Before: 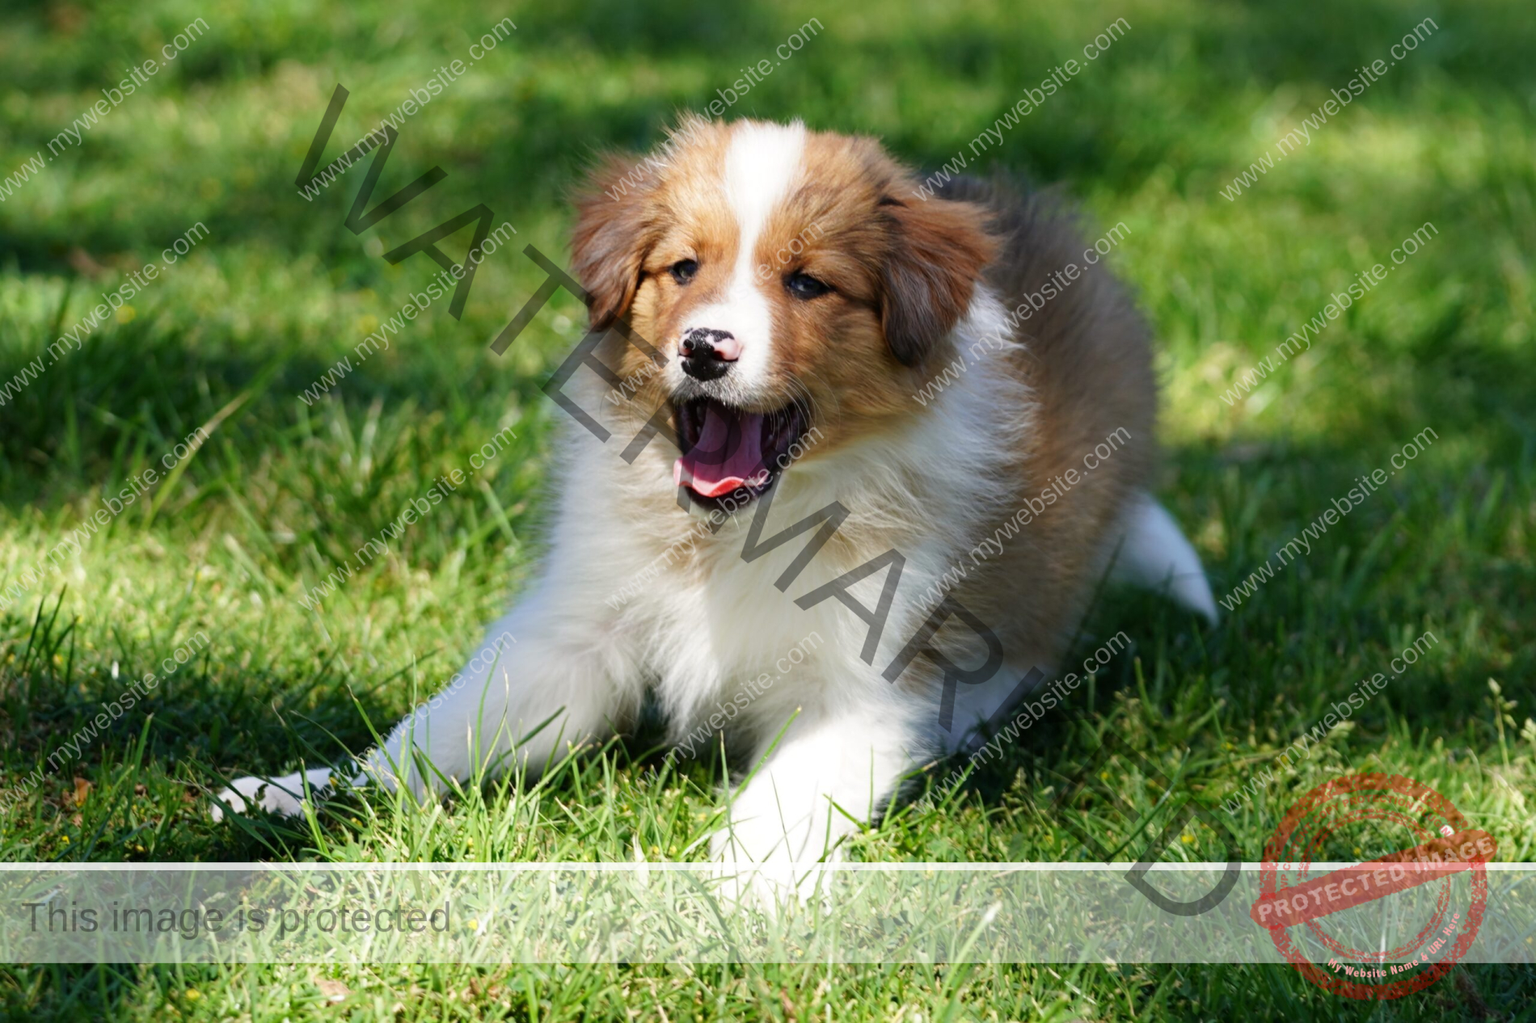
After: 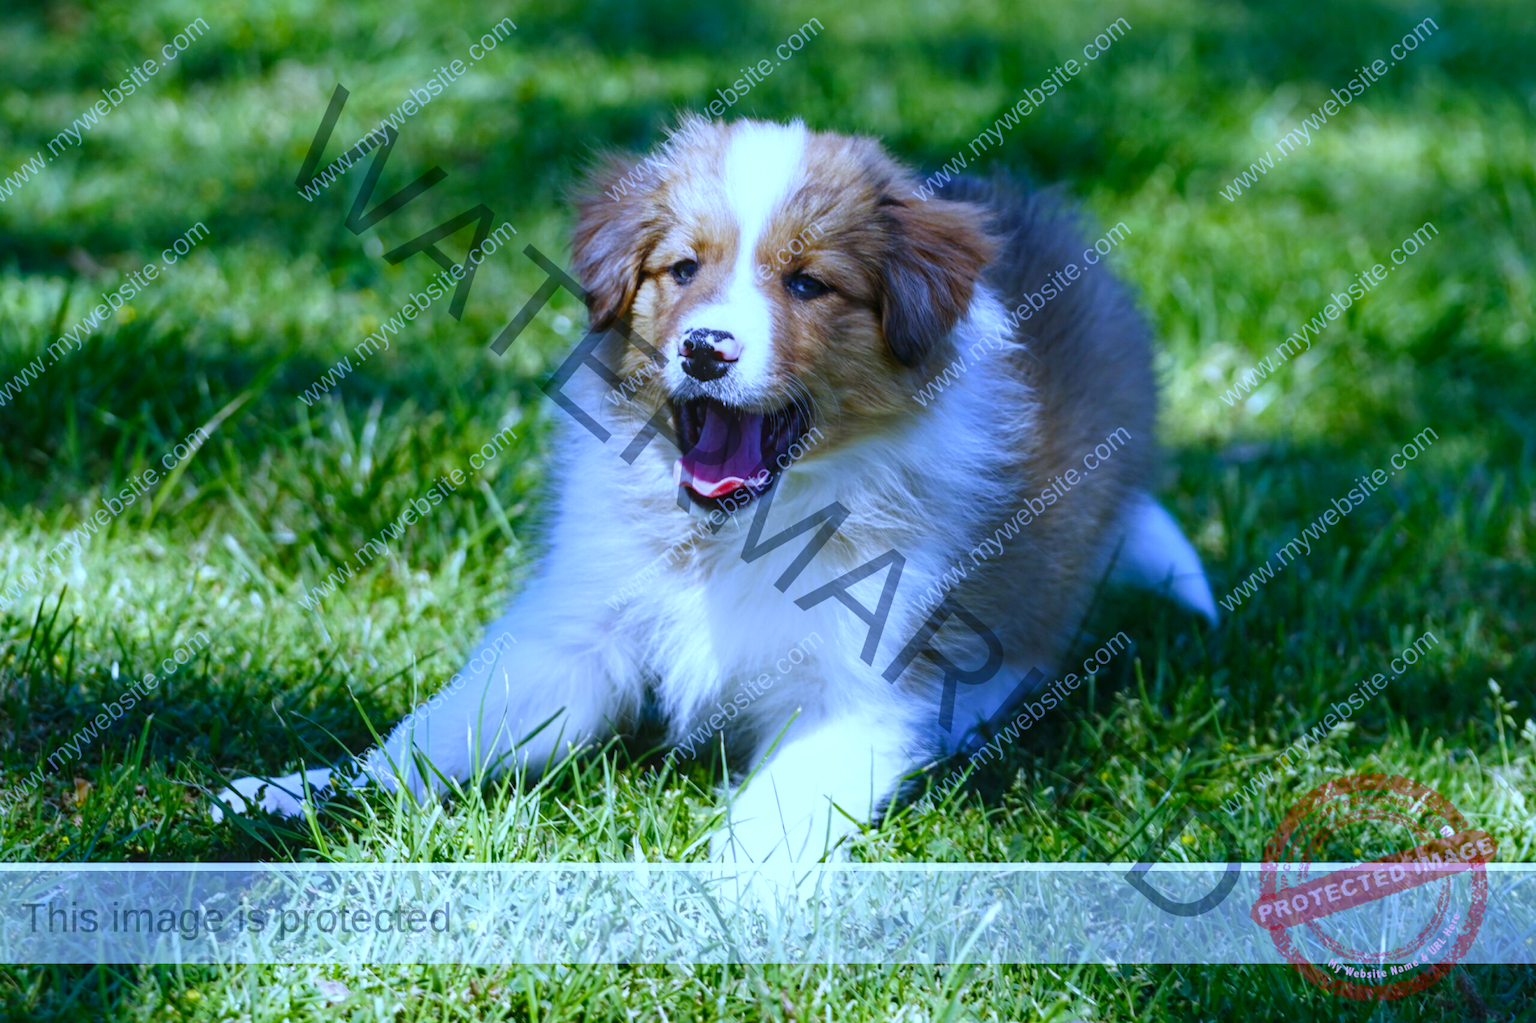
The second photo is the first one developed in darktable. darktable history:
local contrast: on, module defaults
white balance: red 0.766, blue 1.537
color balance rgb: shadows lift › chroma 2%, shadows lift › hue 219.6°, power › hue 313.2°, highlights gain › chroma 3%, highlights gain › hue 75.6°, global offset › luminance 0.5%, perceptual saturation grading › global saturation 15.33%, perceptual saturation grading › highlights -19.33%, perceptual saturation grading › shadows 20%, global vibrance 20%
